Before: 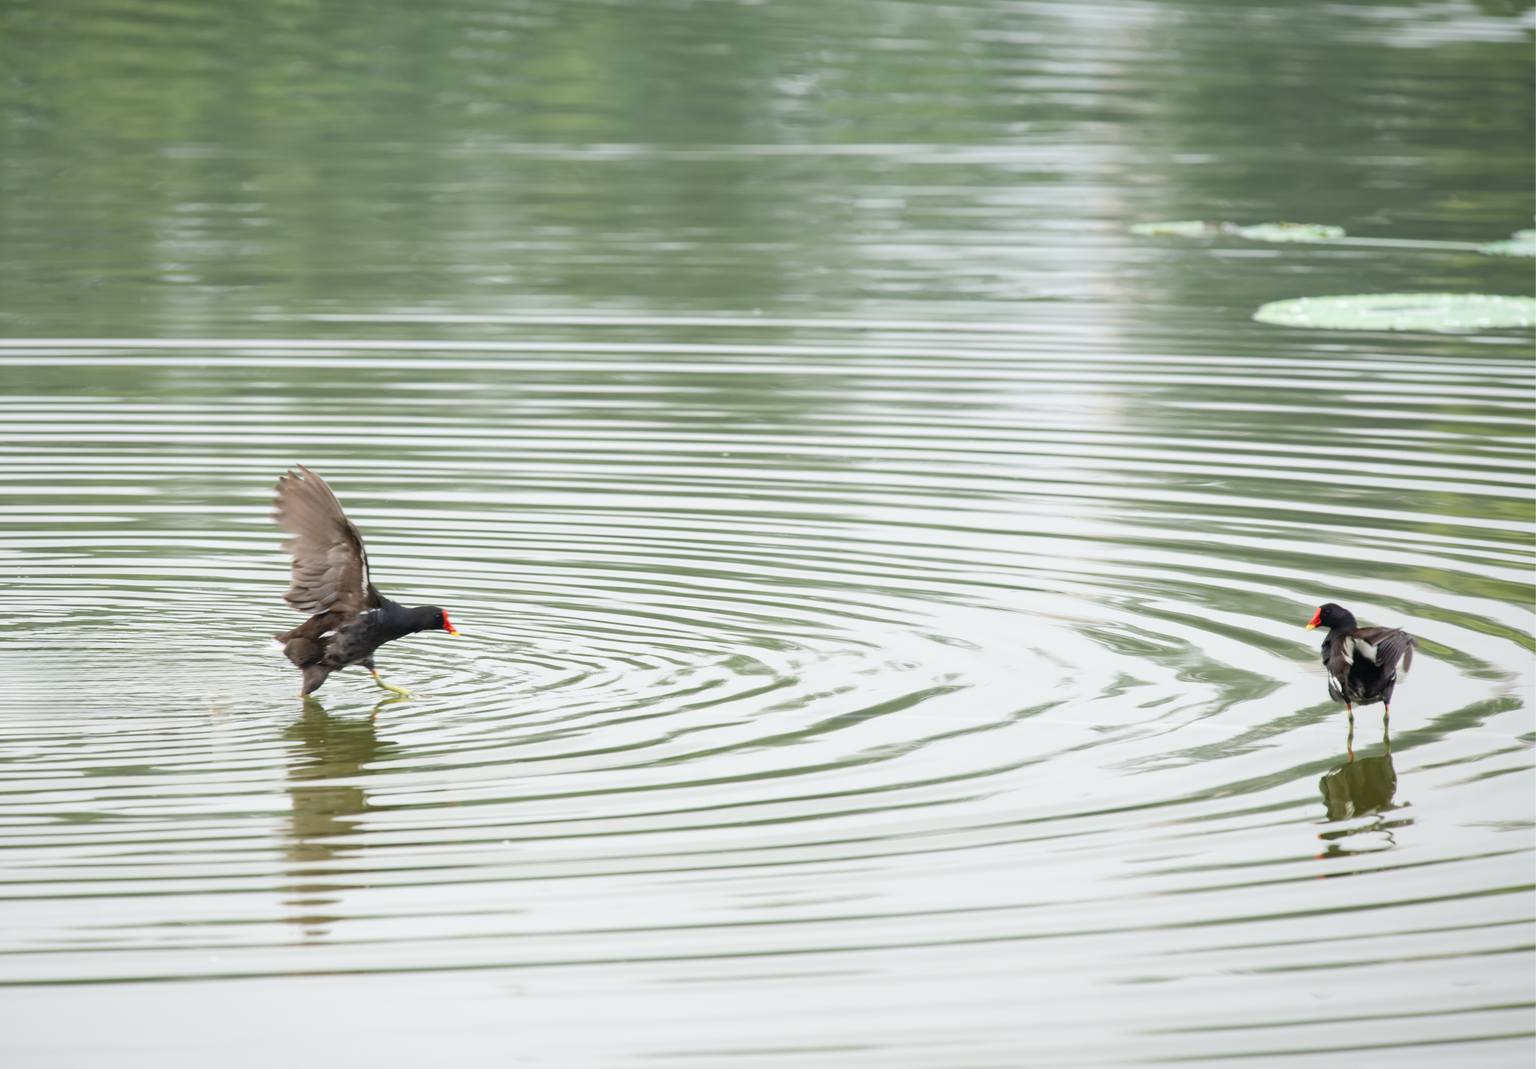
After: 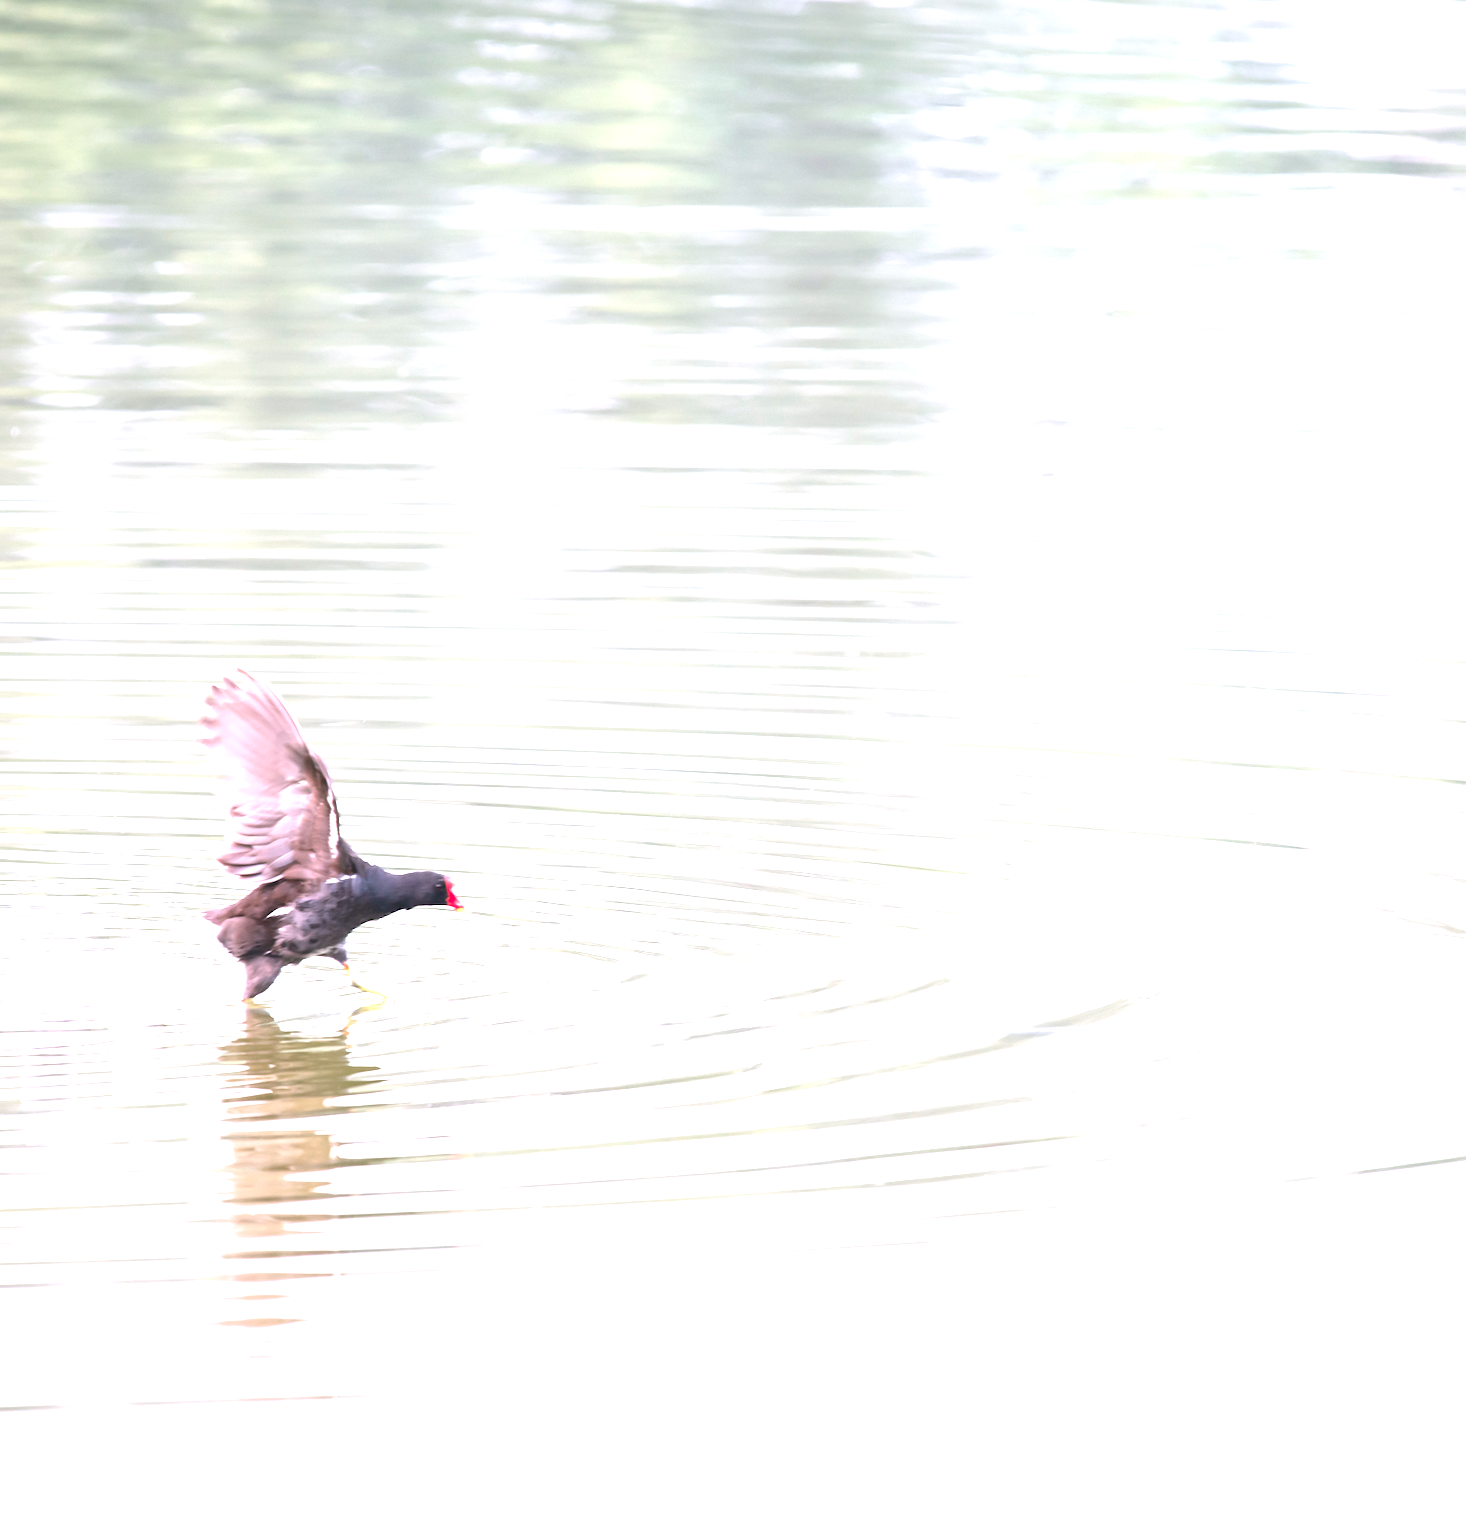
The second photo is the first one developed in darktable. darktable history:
crop and rotate: left 8.666%, right 24.924%
color correction: highlights a* 15.57, highlights b* -20.17
exposure: black level correction 0, exposure 1.886 EV, compensate highlight preservation false
